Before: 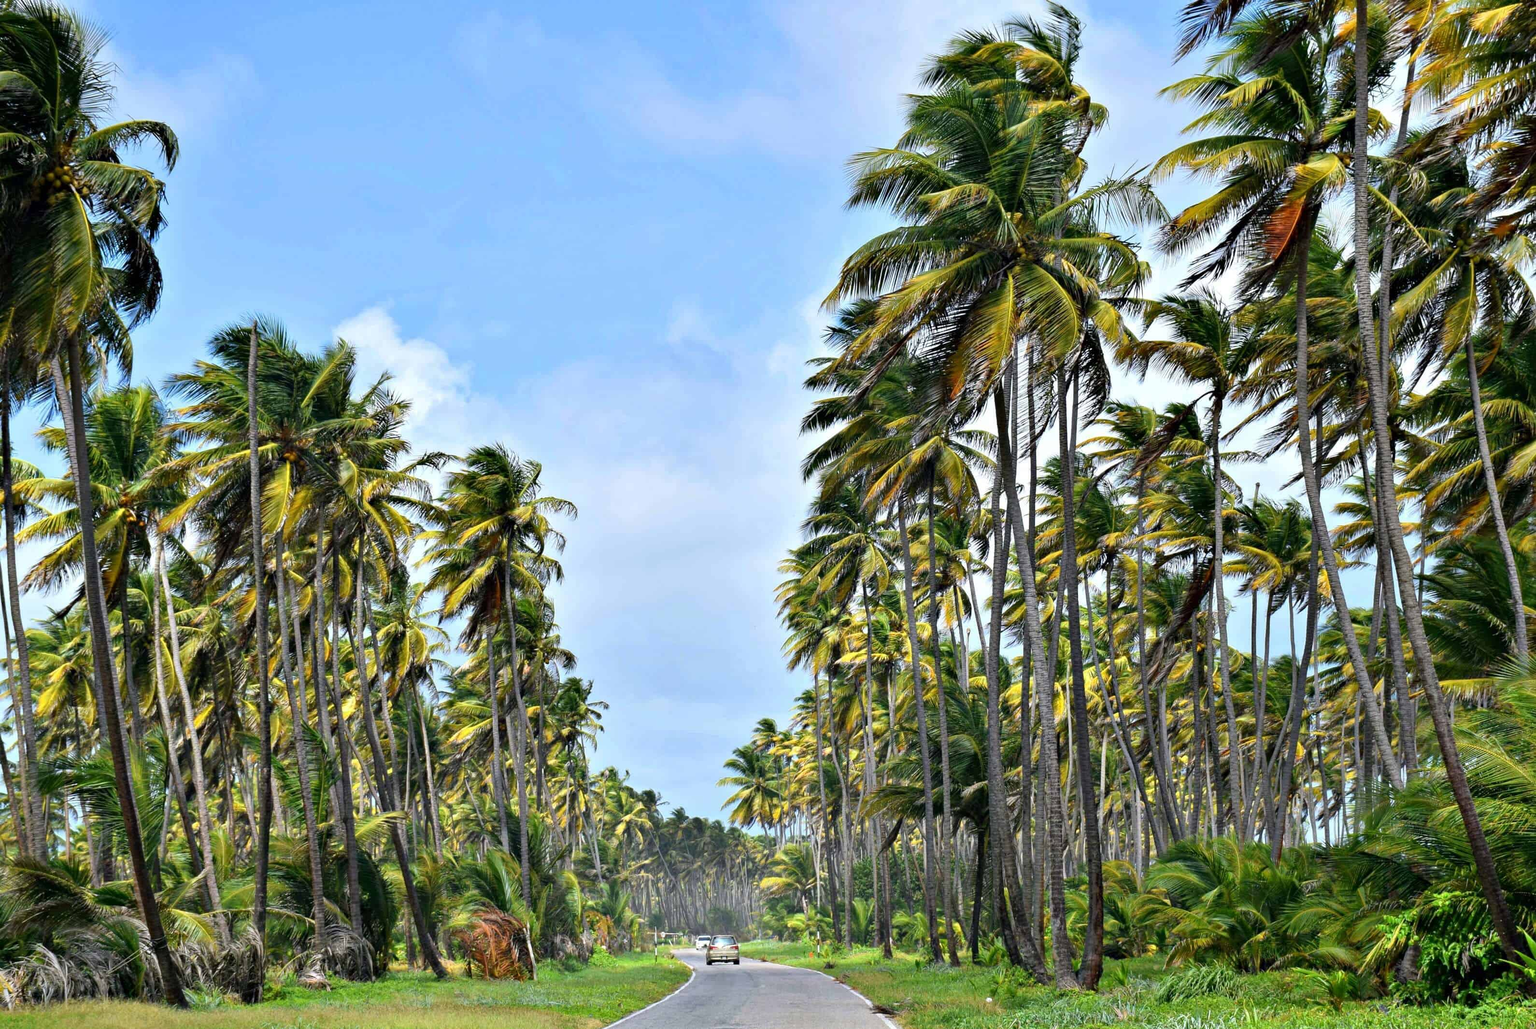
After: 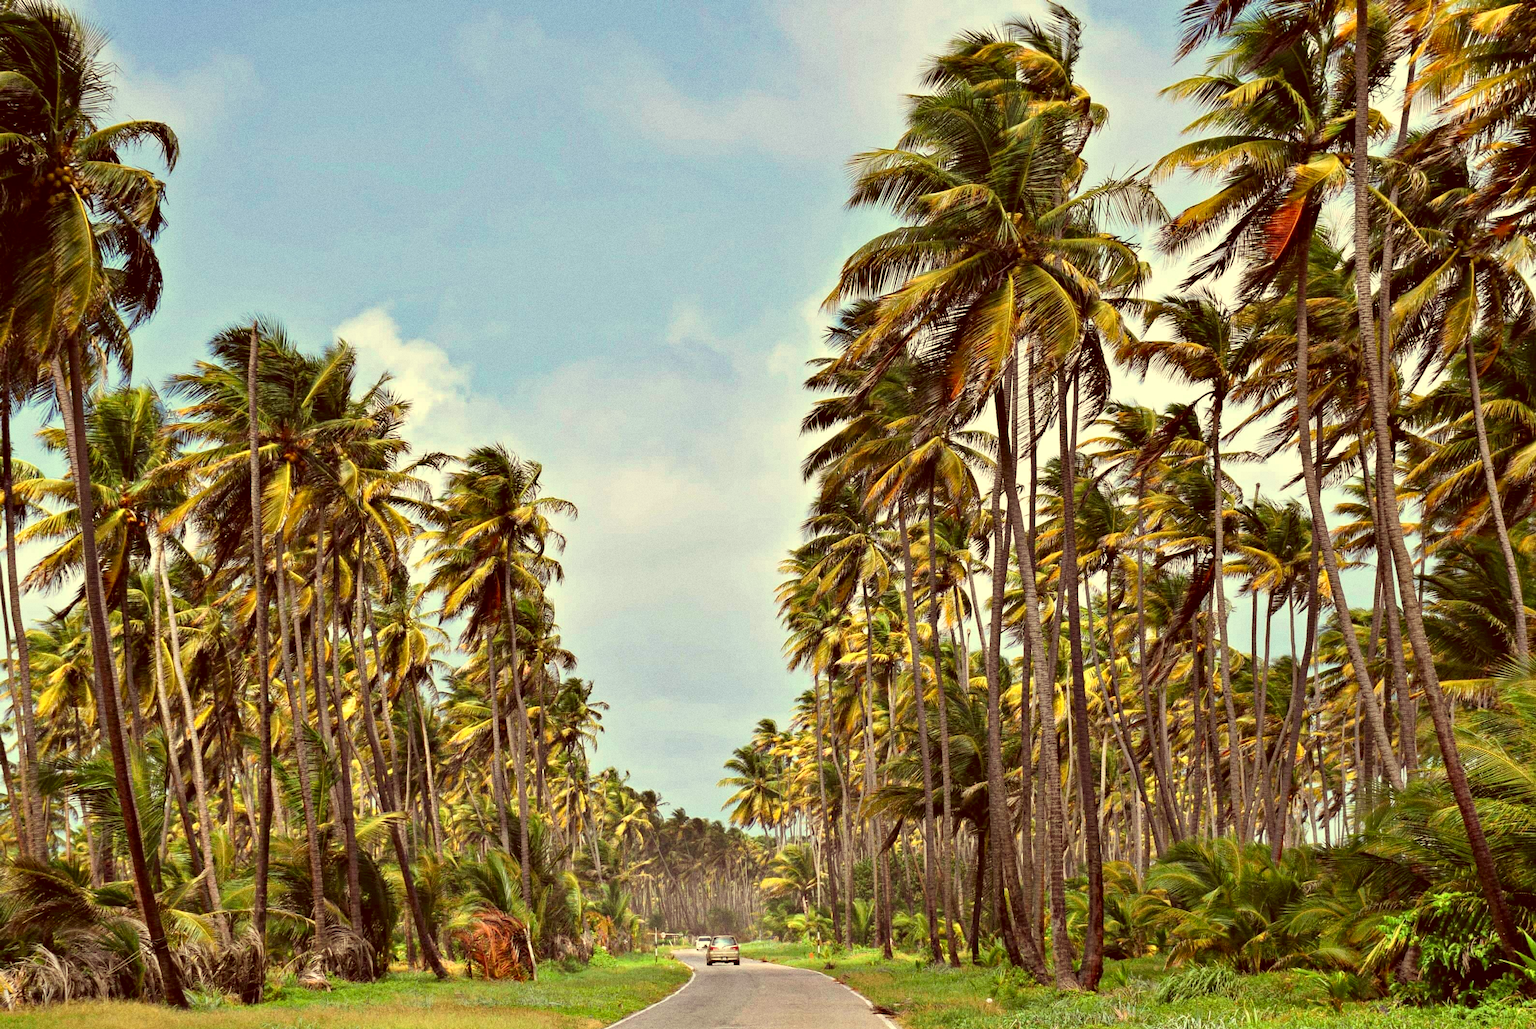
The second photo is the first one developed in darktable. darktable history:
white balance: red 1.138, green 0.996, blue 0.812
grain: coarseness 0.09 ISO, strength 40%
color correction: highlights a* -7.23, highlights b* -0.161, shadows a* 20.08, shadows b* 11.73
